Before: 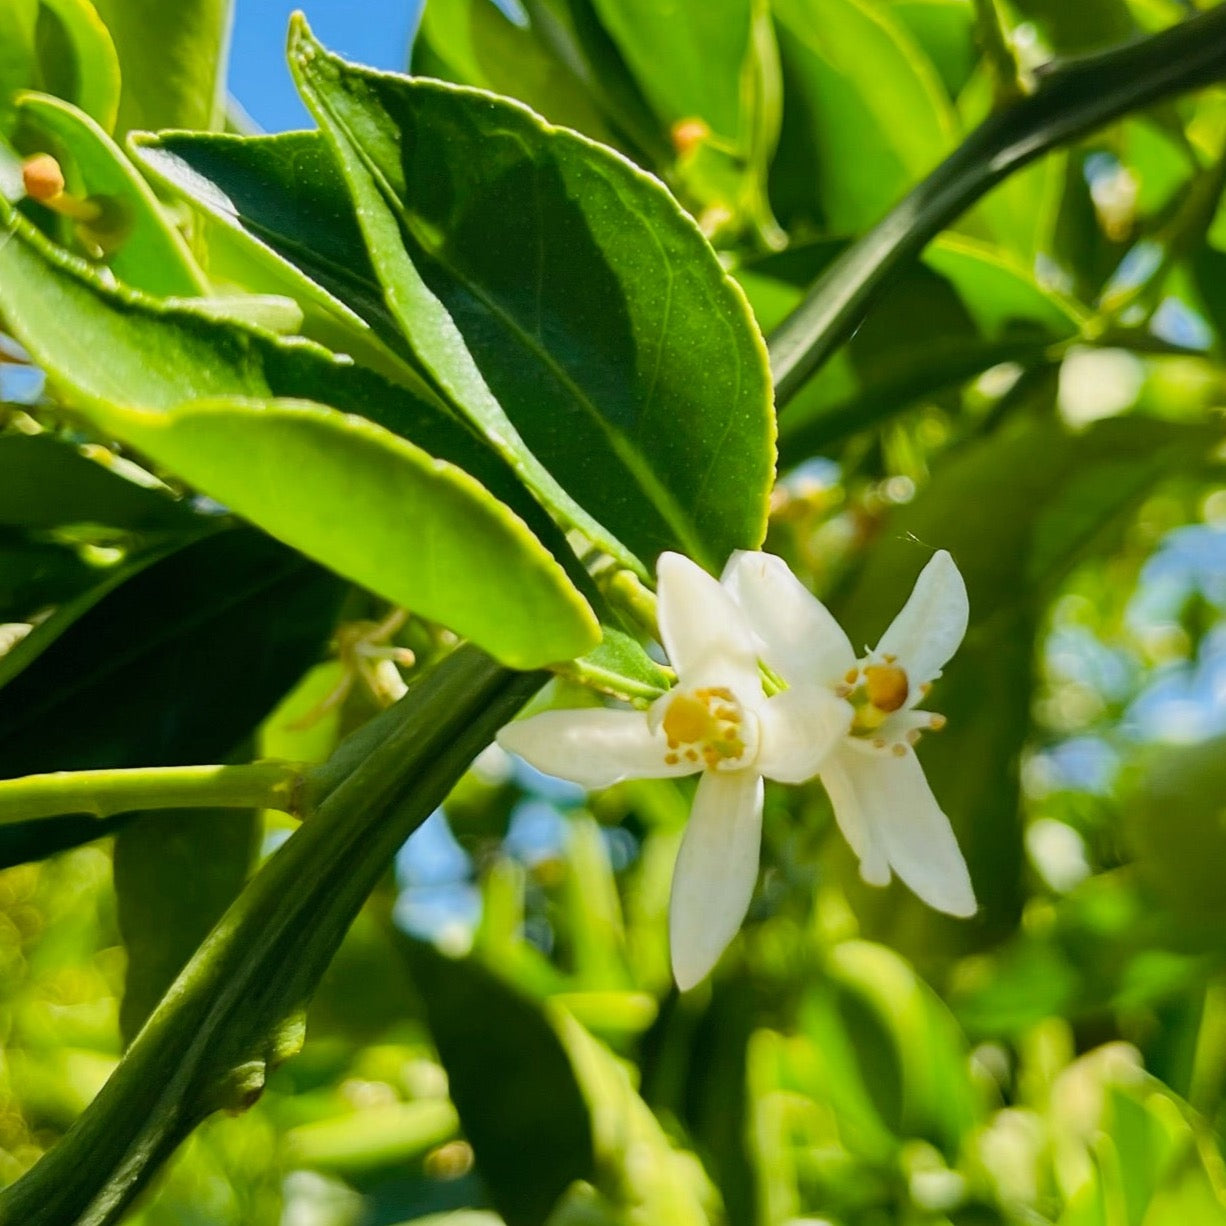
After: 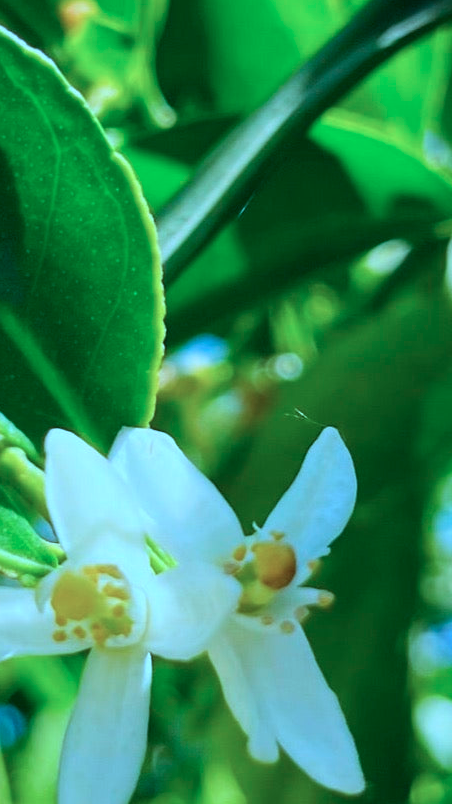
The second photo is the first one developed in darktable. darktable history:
color calibration: illuminant custom, x 0.432, y 0.395, temperature 3098 K
crop and rotate: left 49.936%, top 10.094%, right 13.136%, bottom 24.256%
